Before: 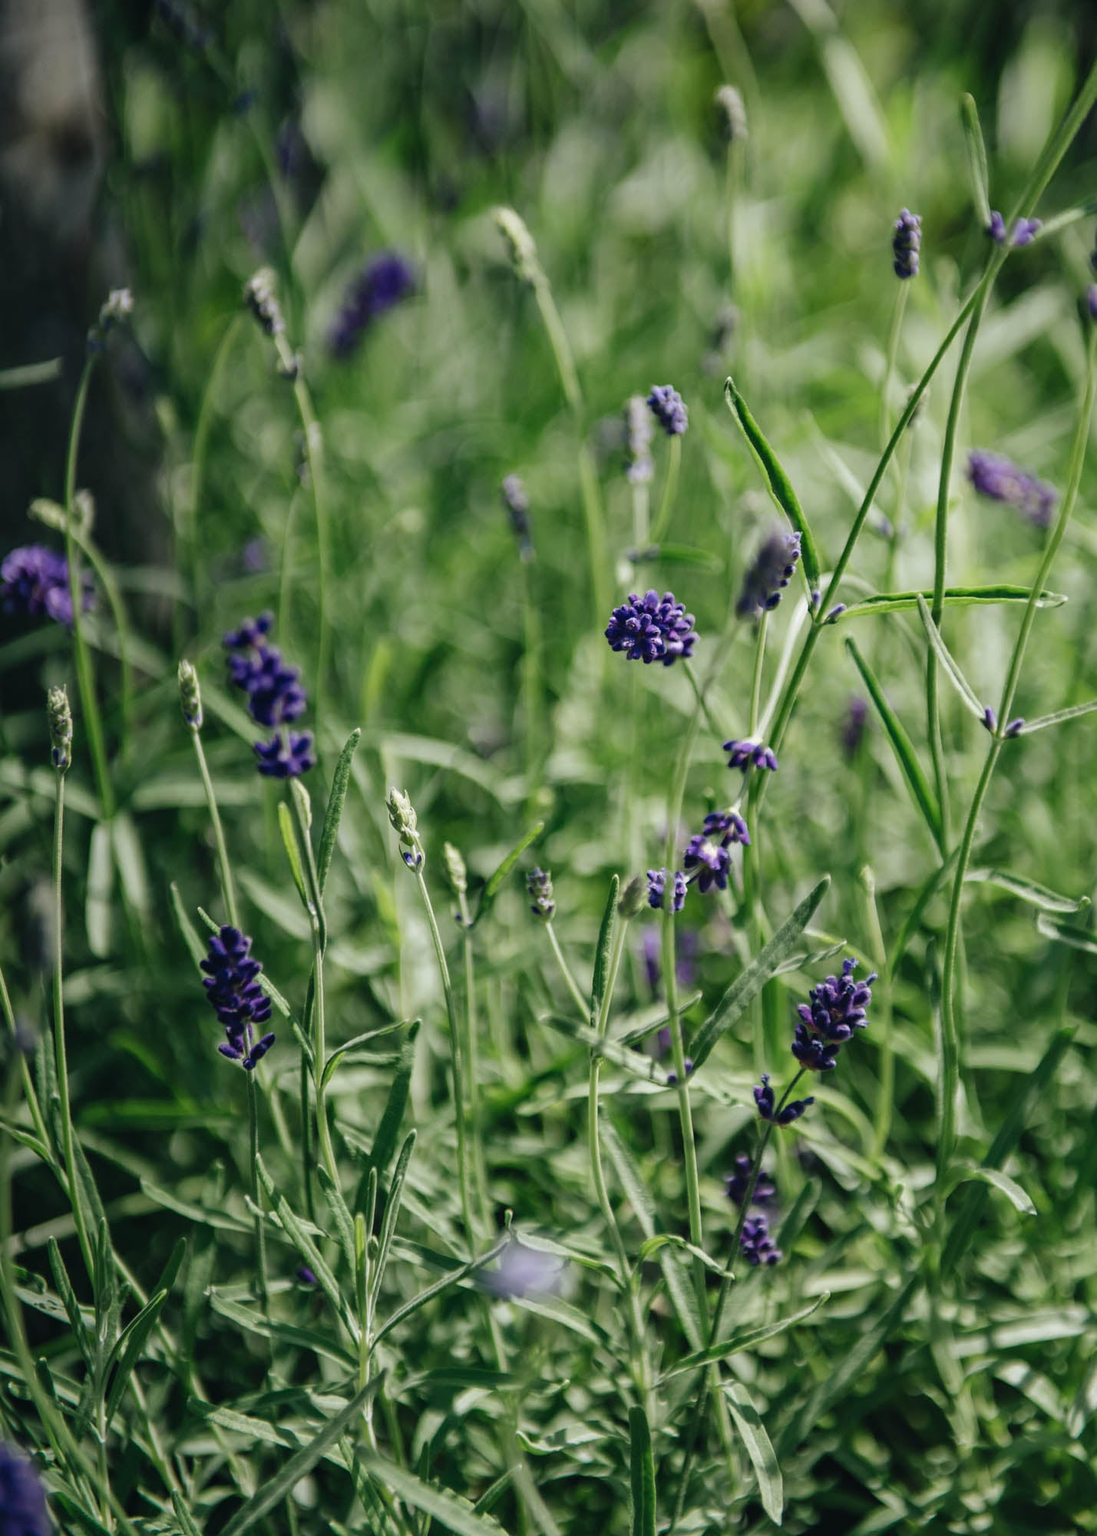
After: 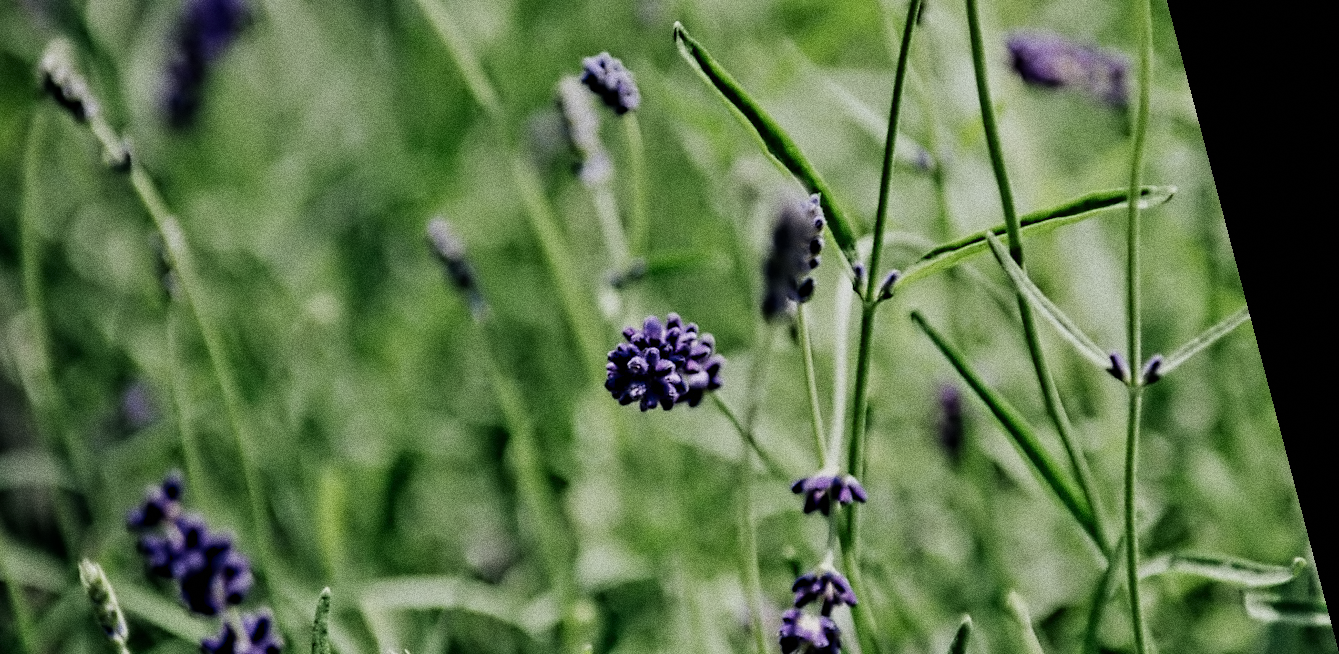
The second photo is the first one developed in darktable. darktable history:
contrast equalizer: octaves 7, y [[0.5, 0.542, 0.583, 0.625, 0.667, 0.708], [0.5 ×6], [0.5 ×6], [0, 0.033, 0.067, 0.1, 0.133, 0.167], [0, 0.05, 0.1, 0.15, 0.2, 0.25]]
grain: coarseness 0.09 ISO, strength 40%
filmic rgb: black relative exposure -7.32 EV, white relative exposure 5.09 EV, hardness 3.2
rotate and perspective: rotation -14.8°, crop left 0.1, crop right 0.903, crop top 0.25, crop bottom 0.748
crop and rotate: left 11.812%, bottom 42.776%
